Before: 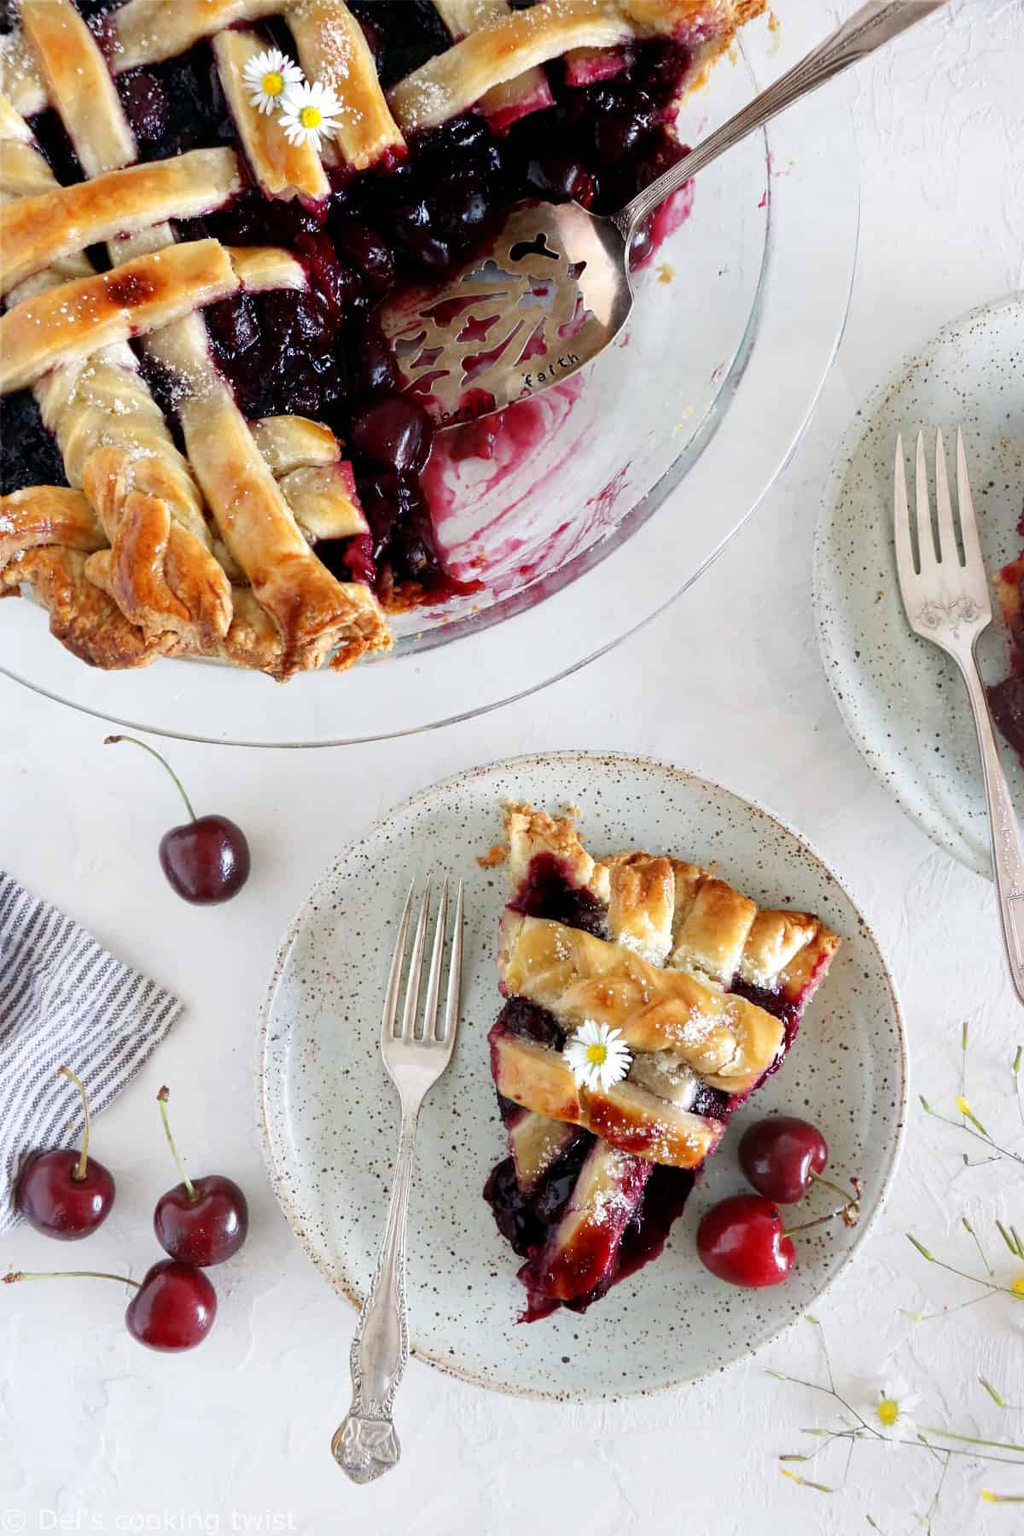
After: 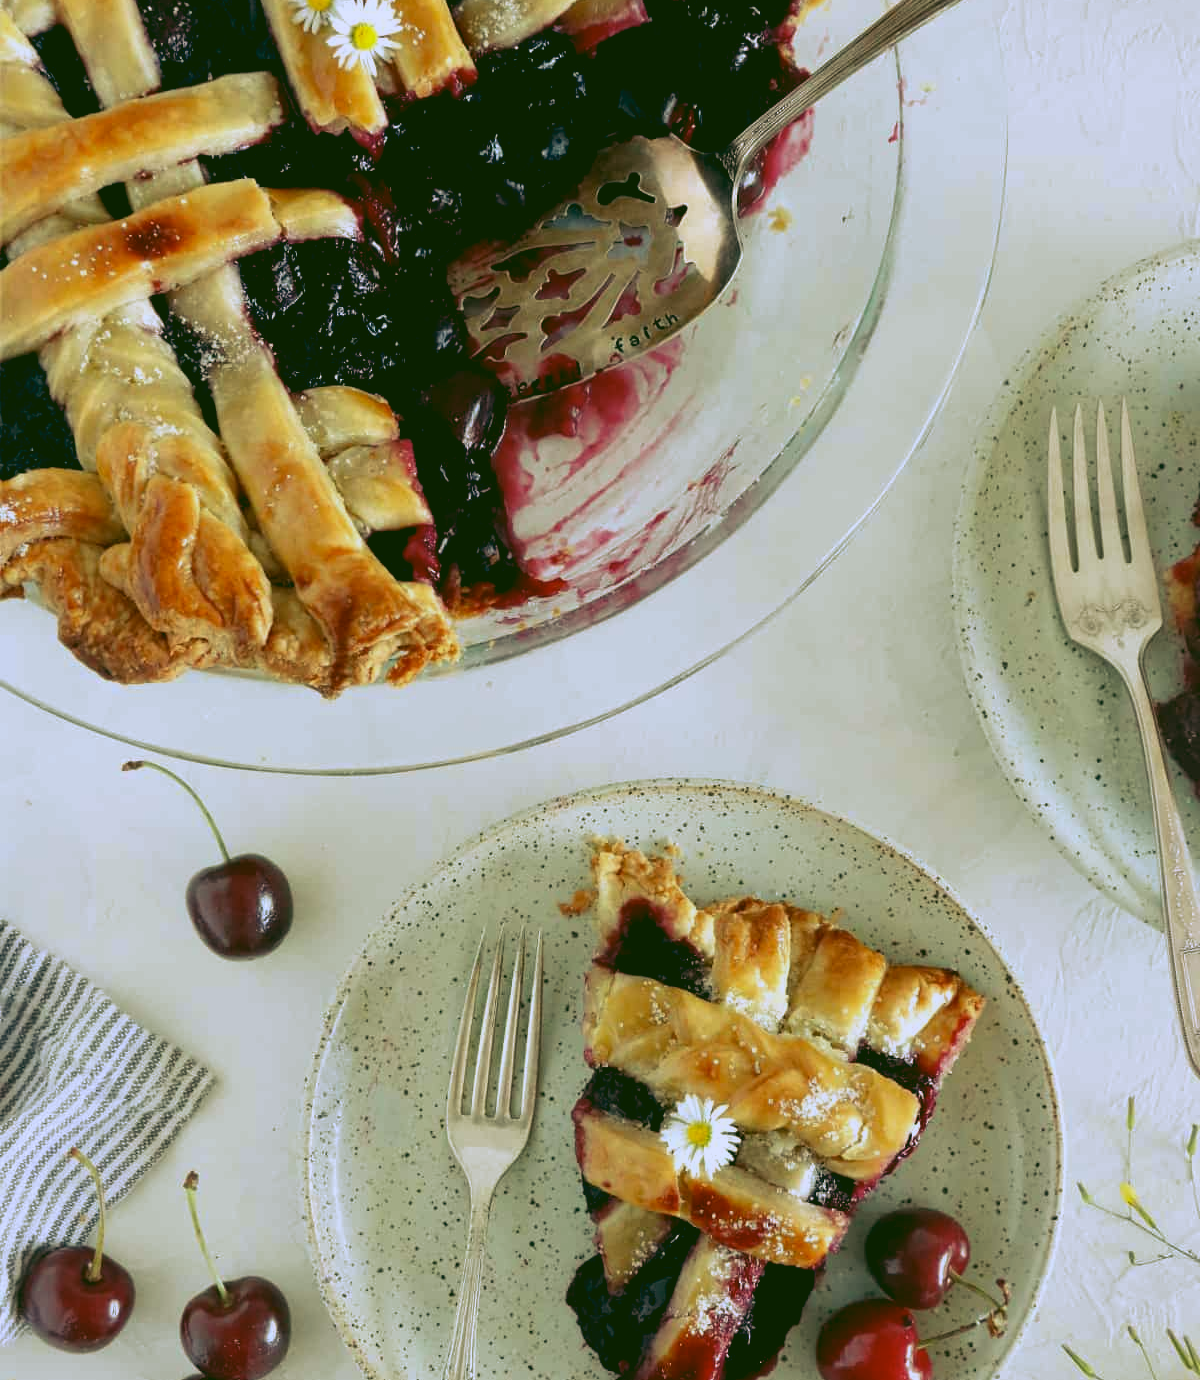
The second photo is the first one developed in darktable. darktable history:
color balance: mode lift, gamma, gain (sRGB), lift [0.97, 1, 1, 1], gamma [1.03, 1, 1, 1]
crop: top 5.667%, bottom 17.637%
rgb curve: curves: ch0 [(0.123, 0.061) (0.995, 0.887)]; ch1 [(0.06, 0.116) (1, 0.906)]; ch2 [(0, 0) (0.824, 0.69) (1, 1)], mode RGB, independent channels, compensate middle gray true
